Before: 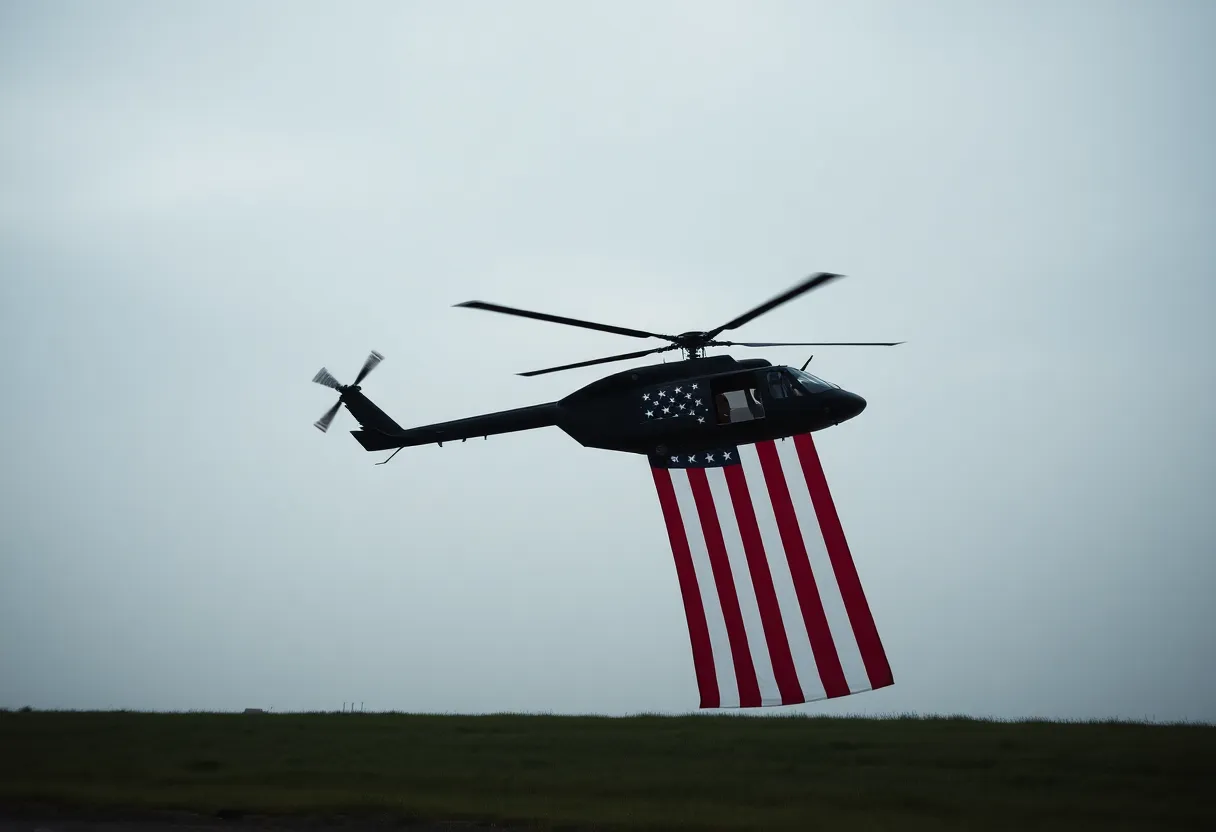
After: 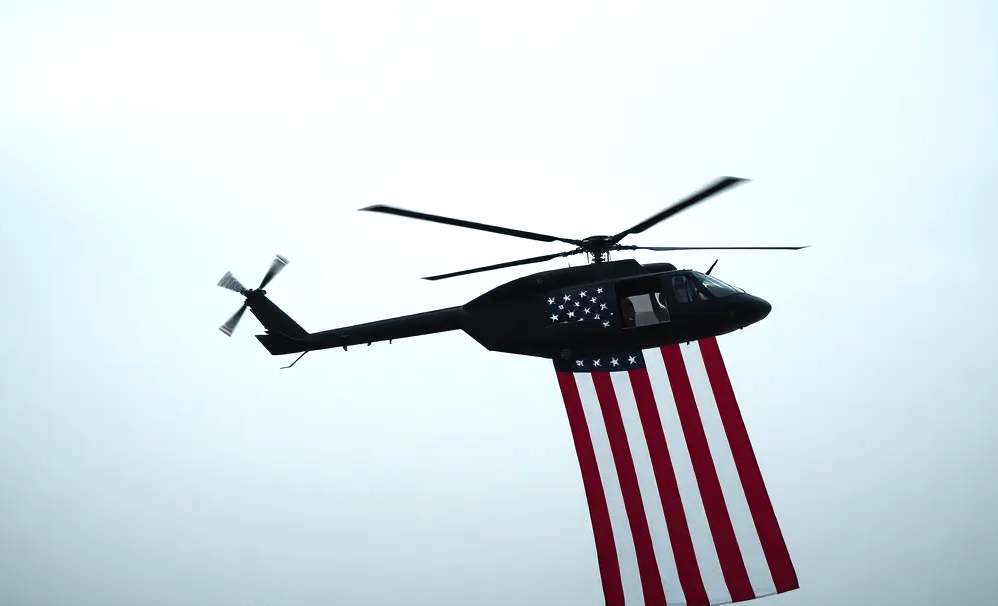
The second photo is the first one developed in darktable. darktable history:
crop: left 7.844%, top 11.648%, right 10.076%, bottom 15.432%
exposure: exposure -0.463 EV, compensate highlight preservation false
tone equalizer: -8 EV -1.11 EV, -7 EV -1.05 EV, -6 EV -0.841 EV, -5 EV -0.565 EV, -3 EV 0.559 EV, -2 EV 0.877 EV, -1 EV 0.997 EV, +0 EV 1.08 EV, smoothing diameter 24.85%, edges refinement/feathering 14.19, preserve details guided filter
